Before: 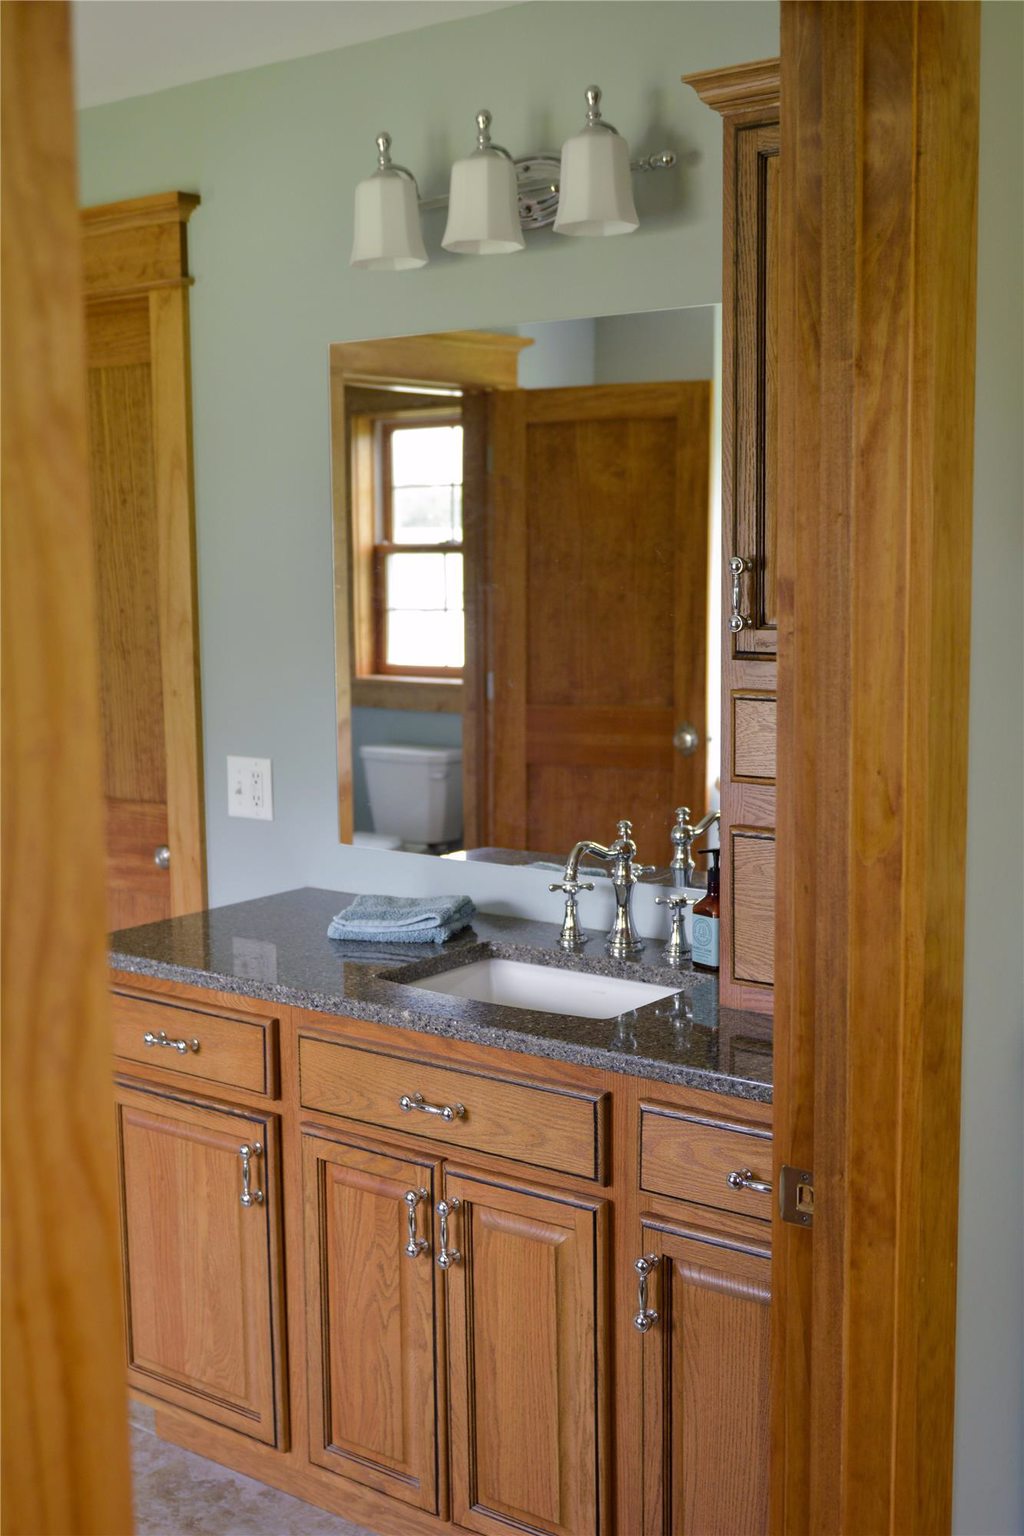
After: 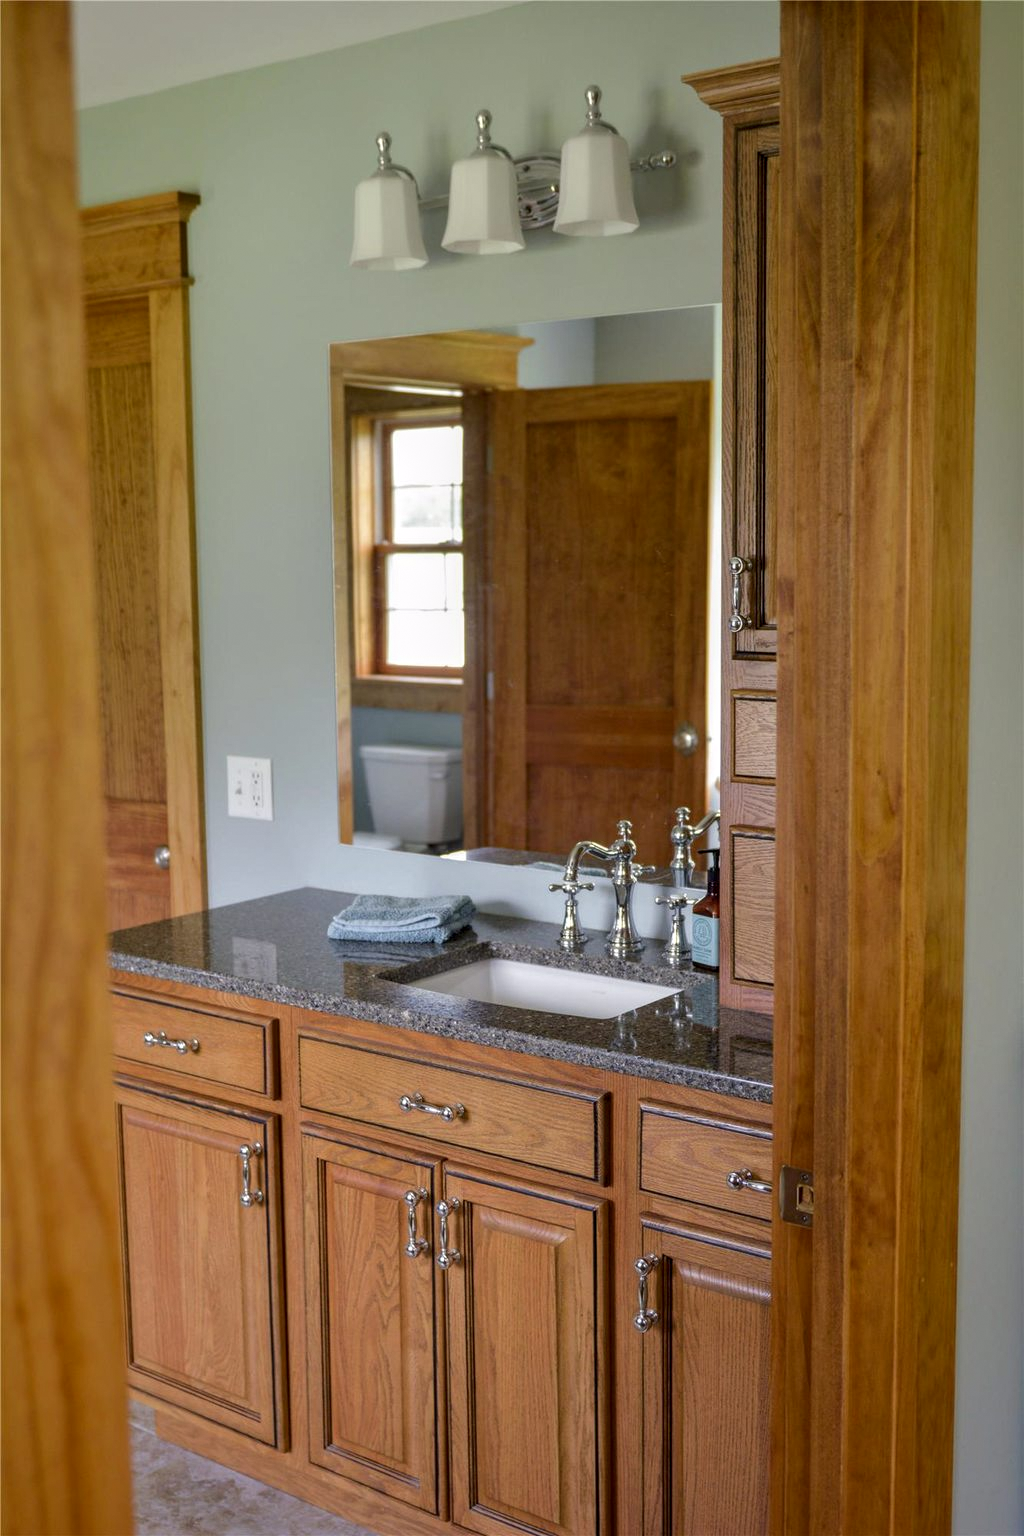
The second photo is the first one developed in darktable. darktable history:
grain: coarseness 0.81 ISO, strength 1.34%, mid-tones bias 0%
local contrast: on, module defaults
